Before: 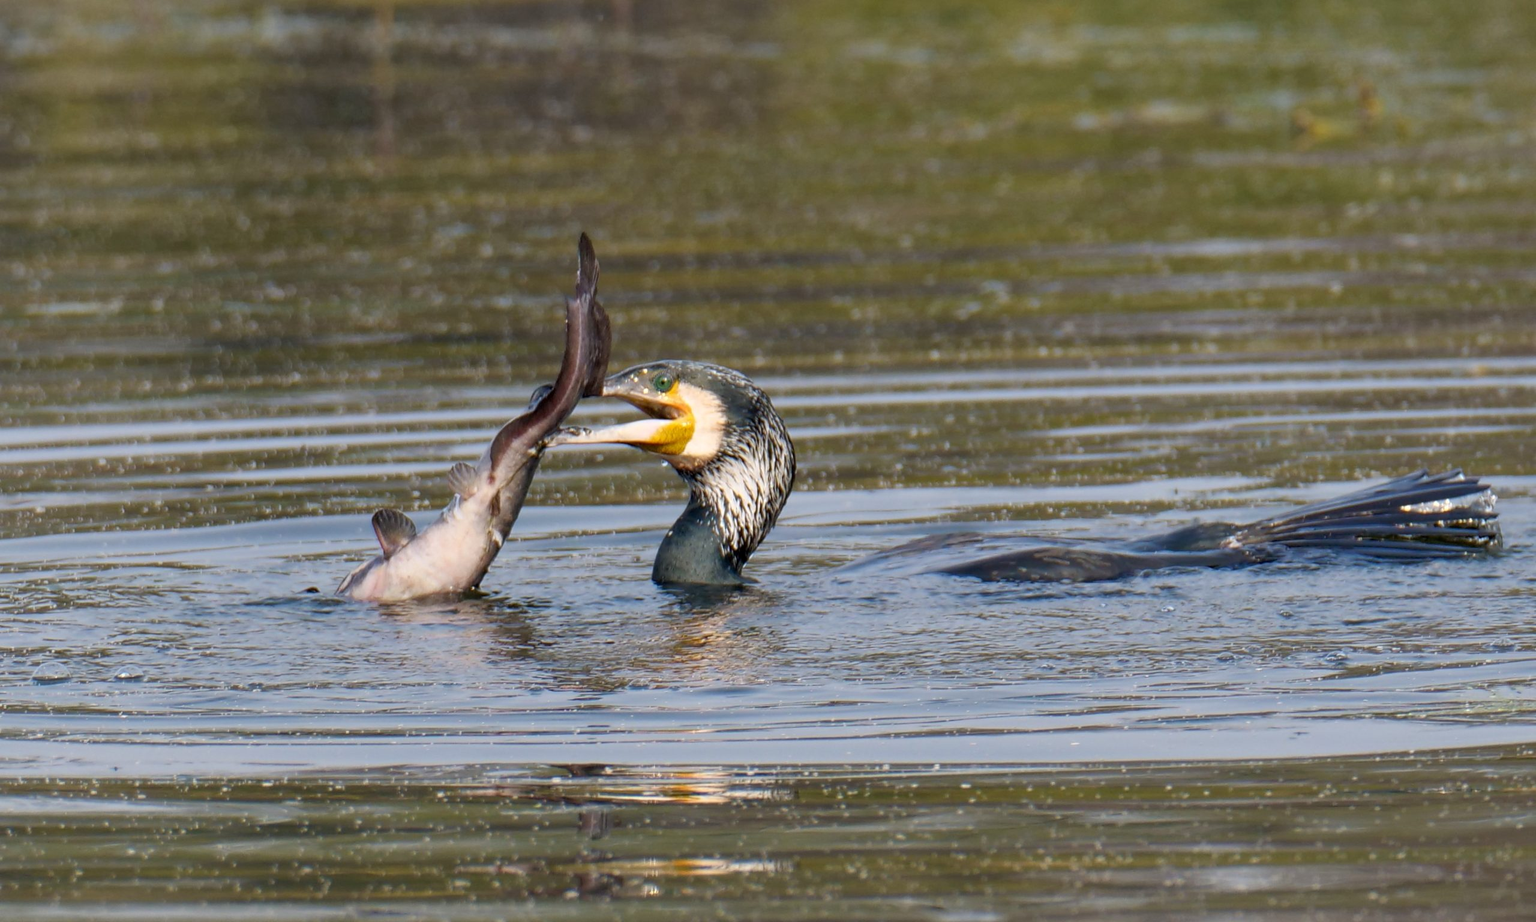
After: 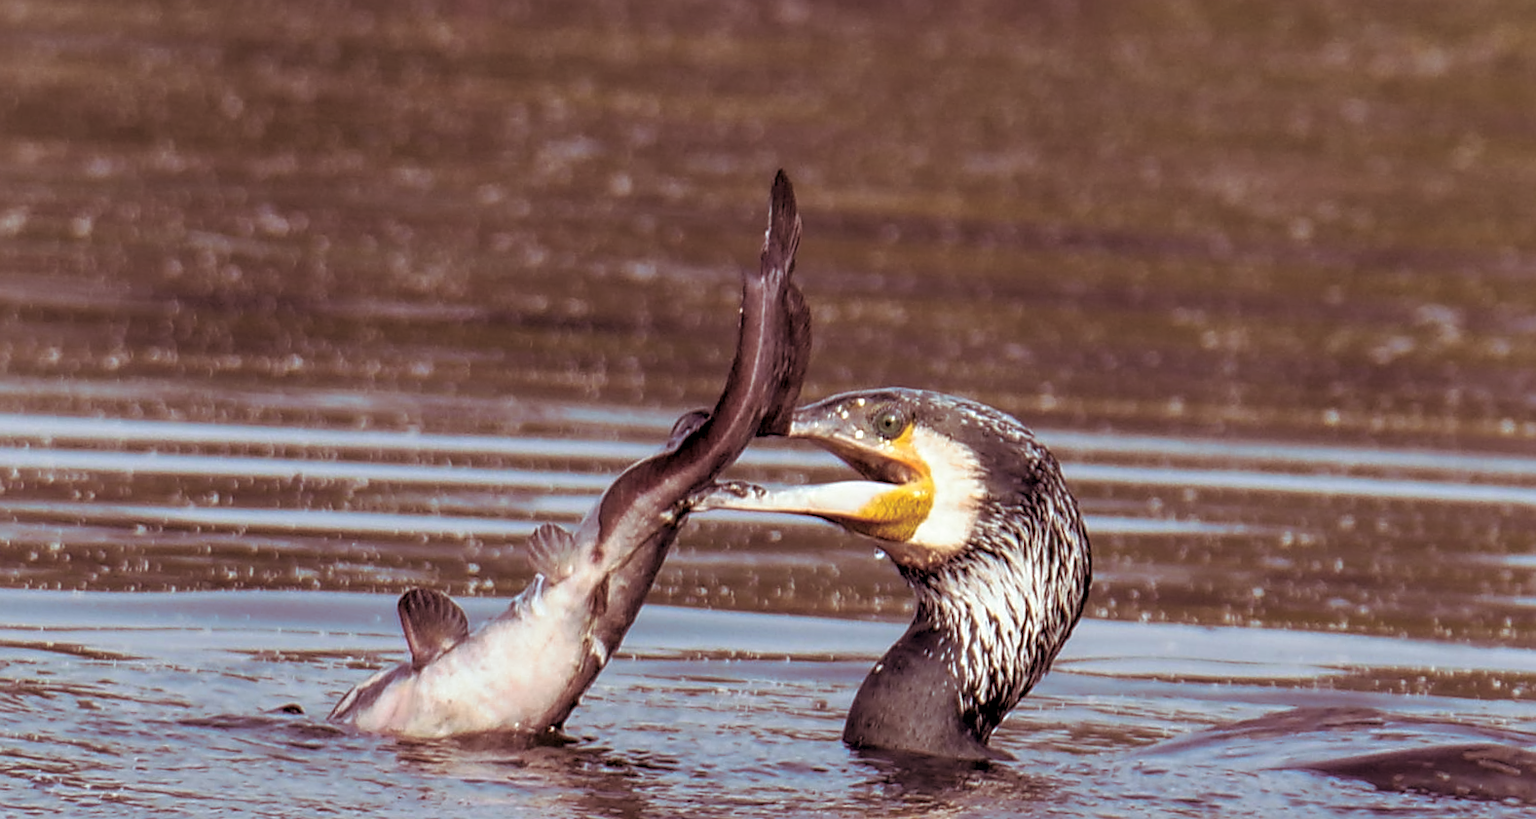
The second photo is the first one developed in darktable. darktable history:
contrast brightness saturation: saturation -0.05
split-toning: highlights › hue 180°
rgb curve: curves: ch0 [(0, 0) (0.053, 0.068) (0.122, 0.128) (1, 1)]
crop and rotate: angle -4.99°, left 2.122%, top 6.945%, right 27.566%, bottom 30.519%
sharpen: on, module defaults
local contrast: detail 130%
